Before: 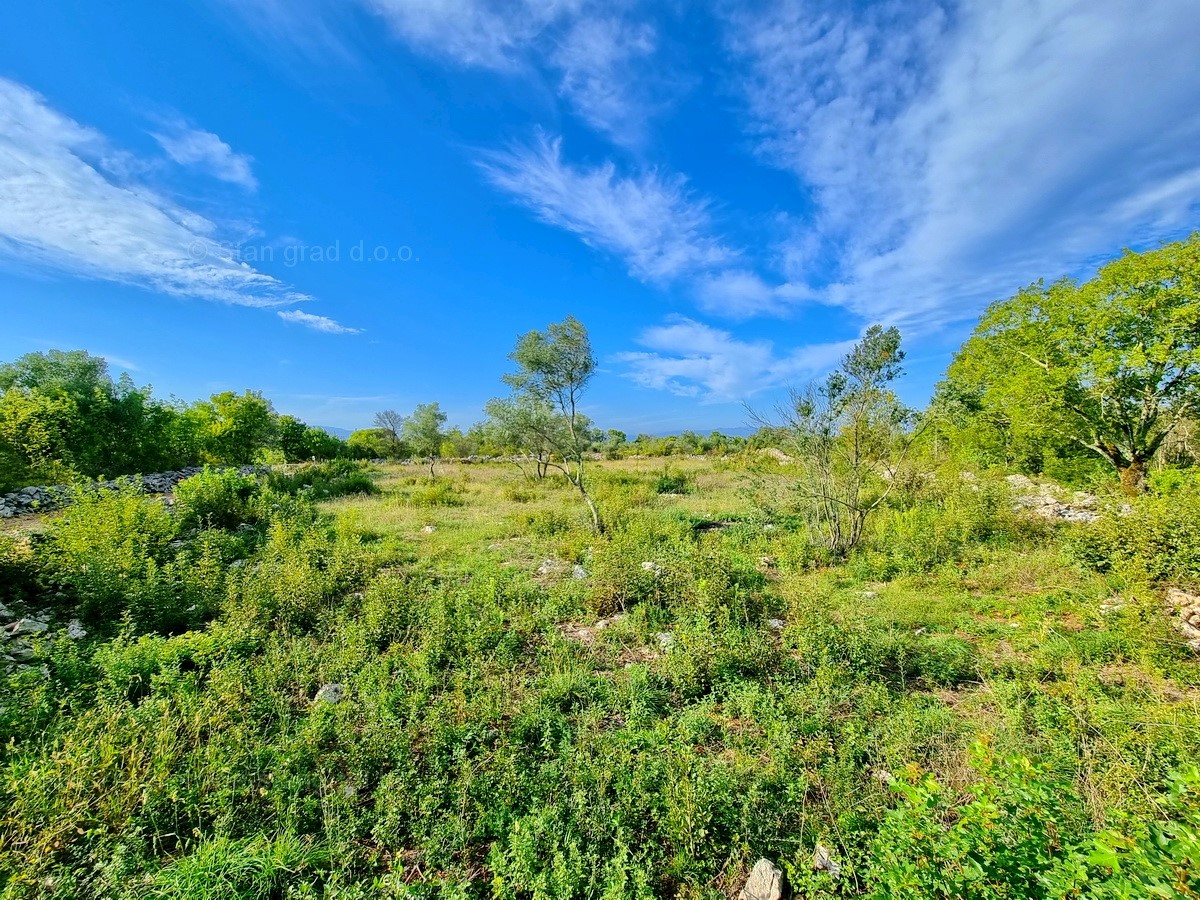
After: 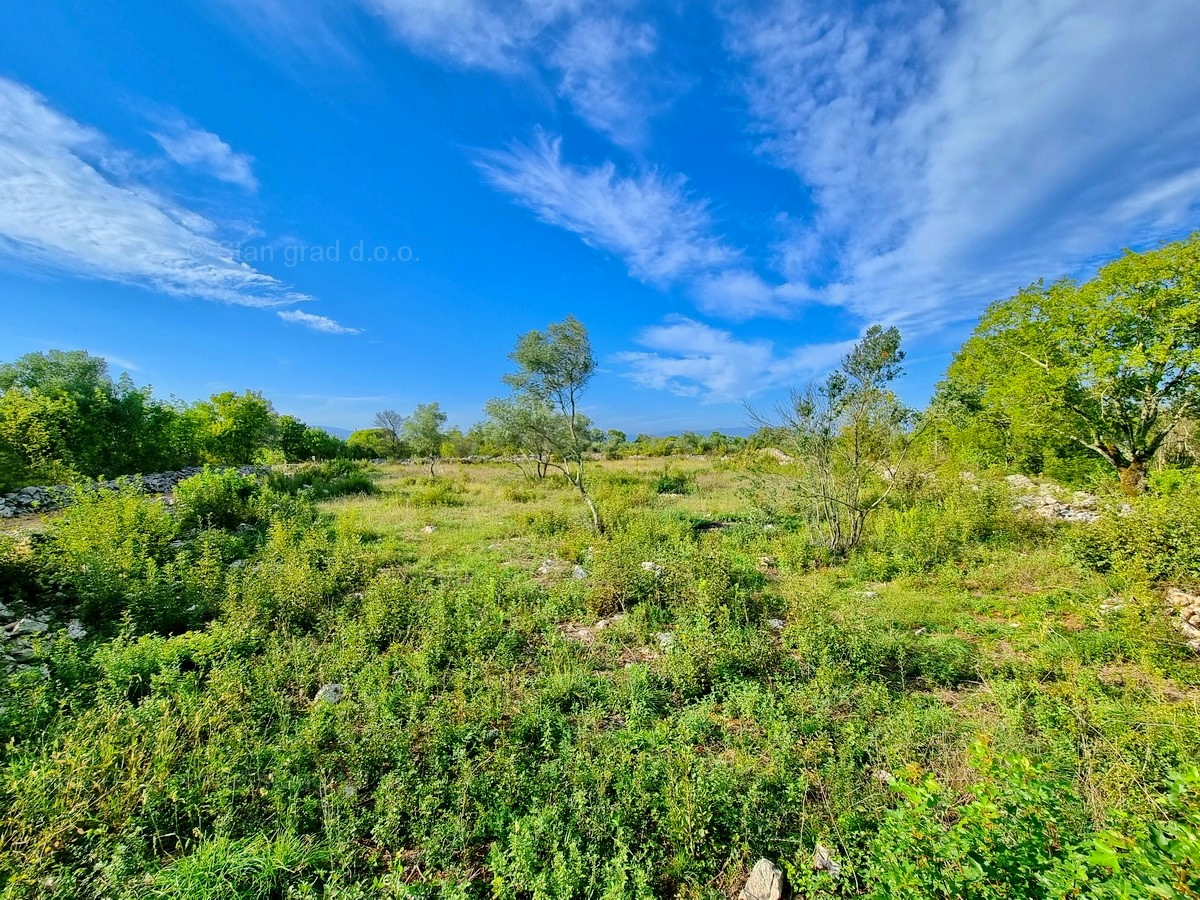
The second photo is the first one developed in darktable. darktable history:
exposure: compensate highlight preservation false
shadows and highlights: radius 133.83, soften with gaussian
